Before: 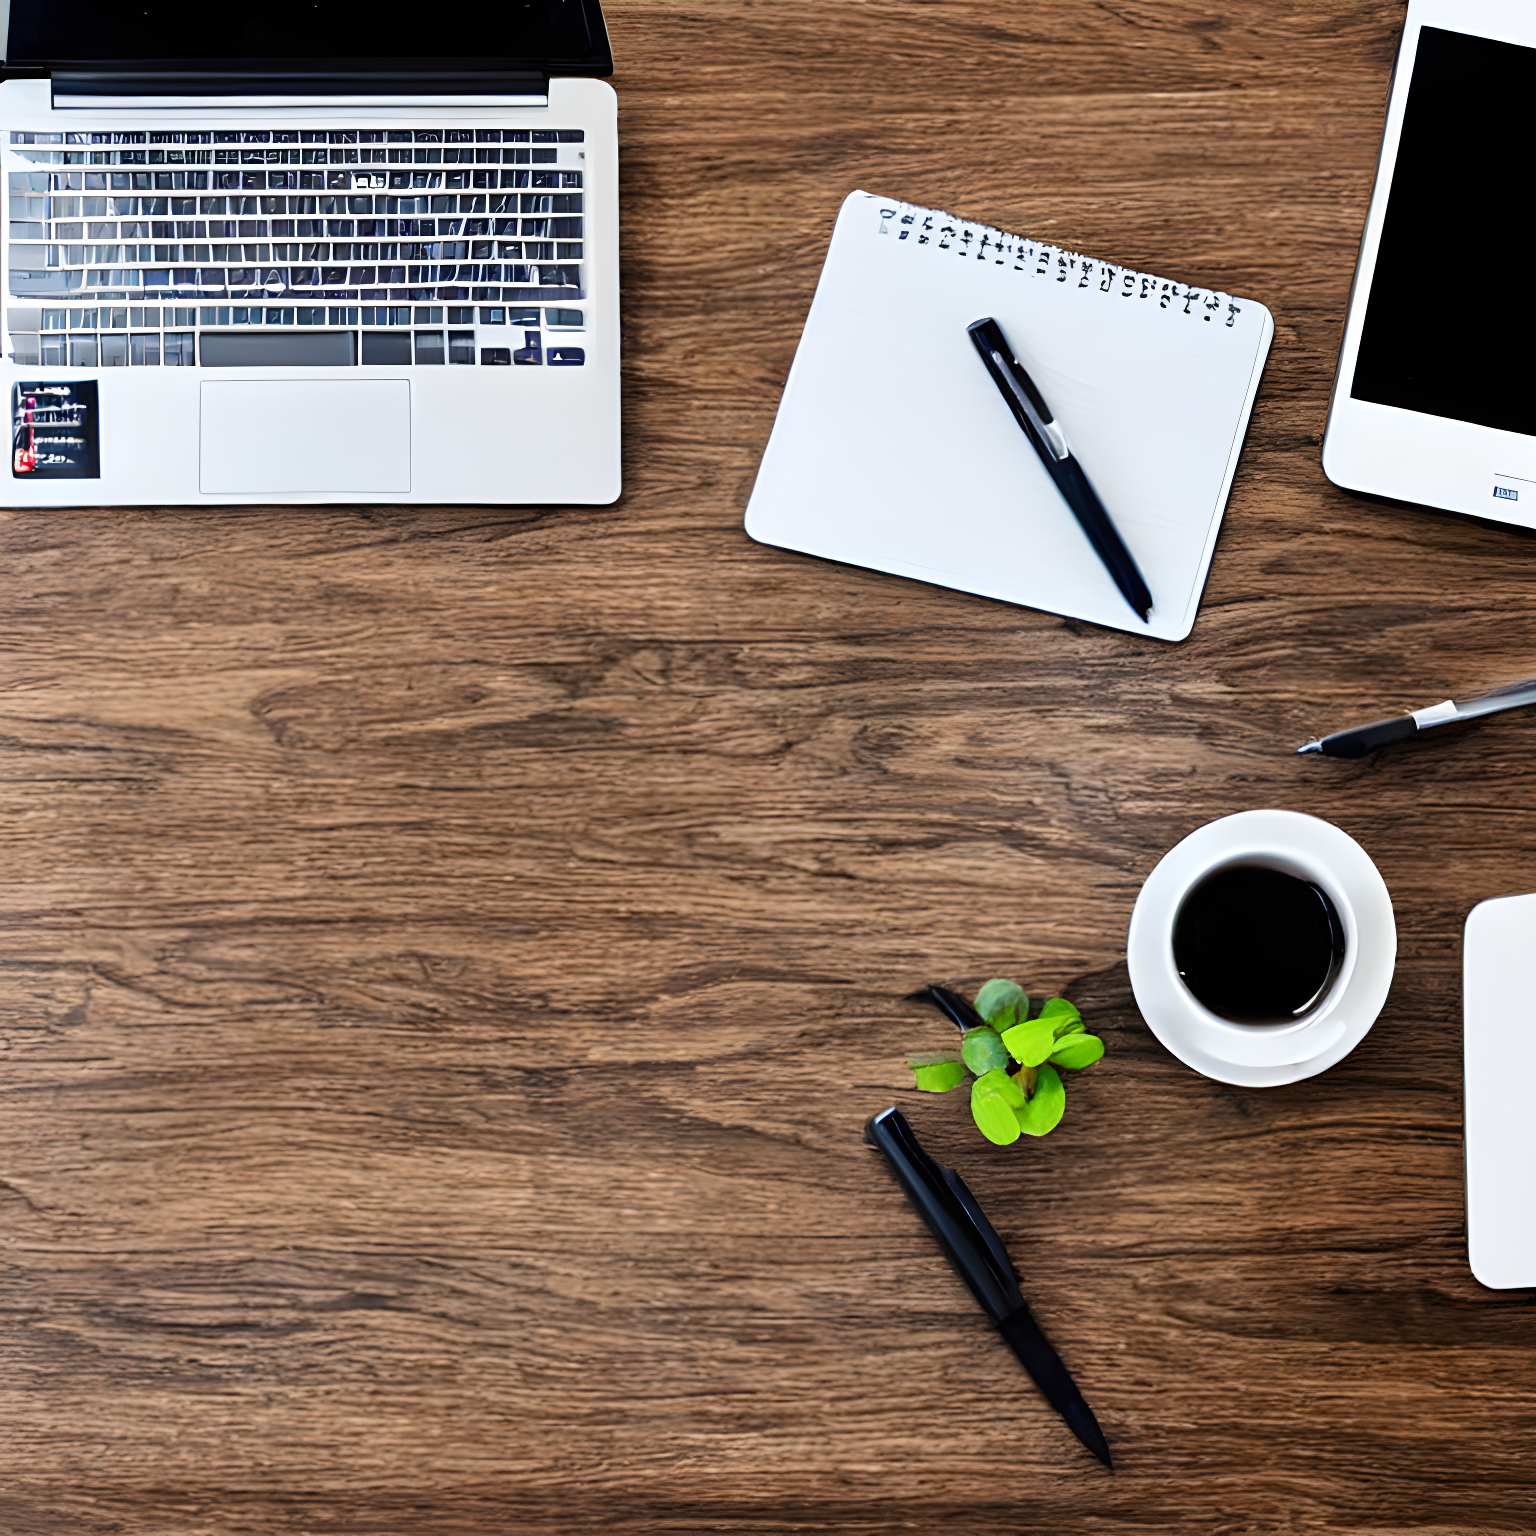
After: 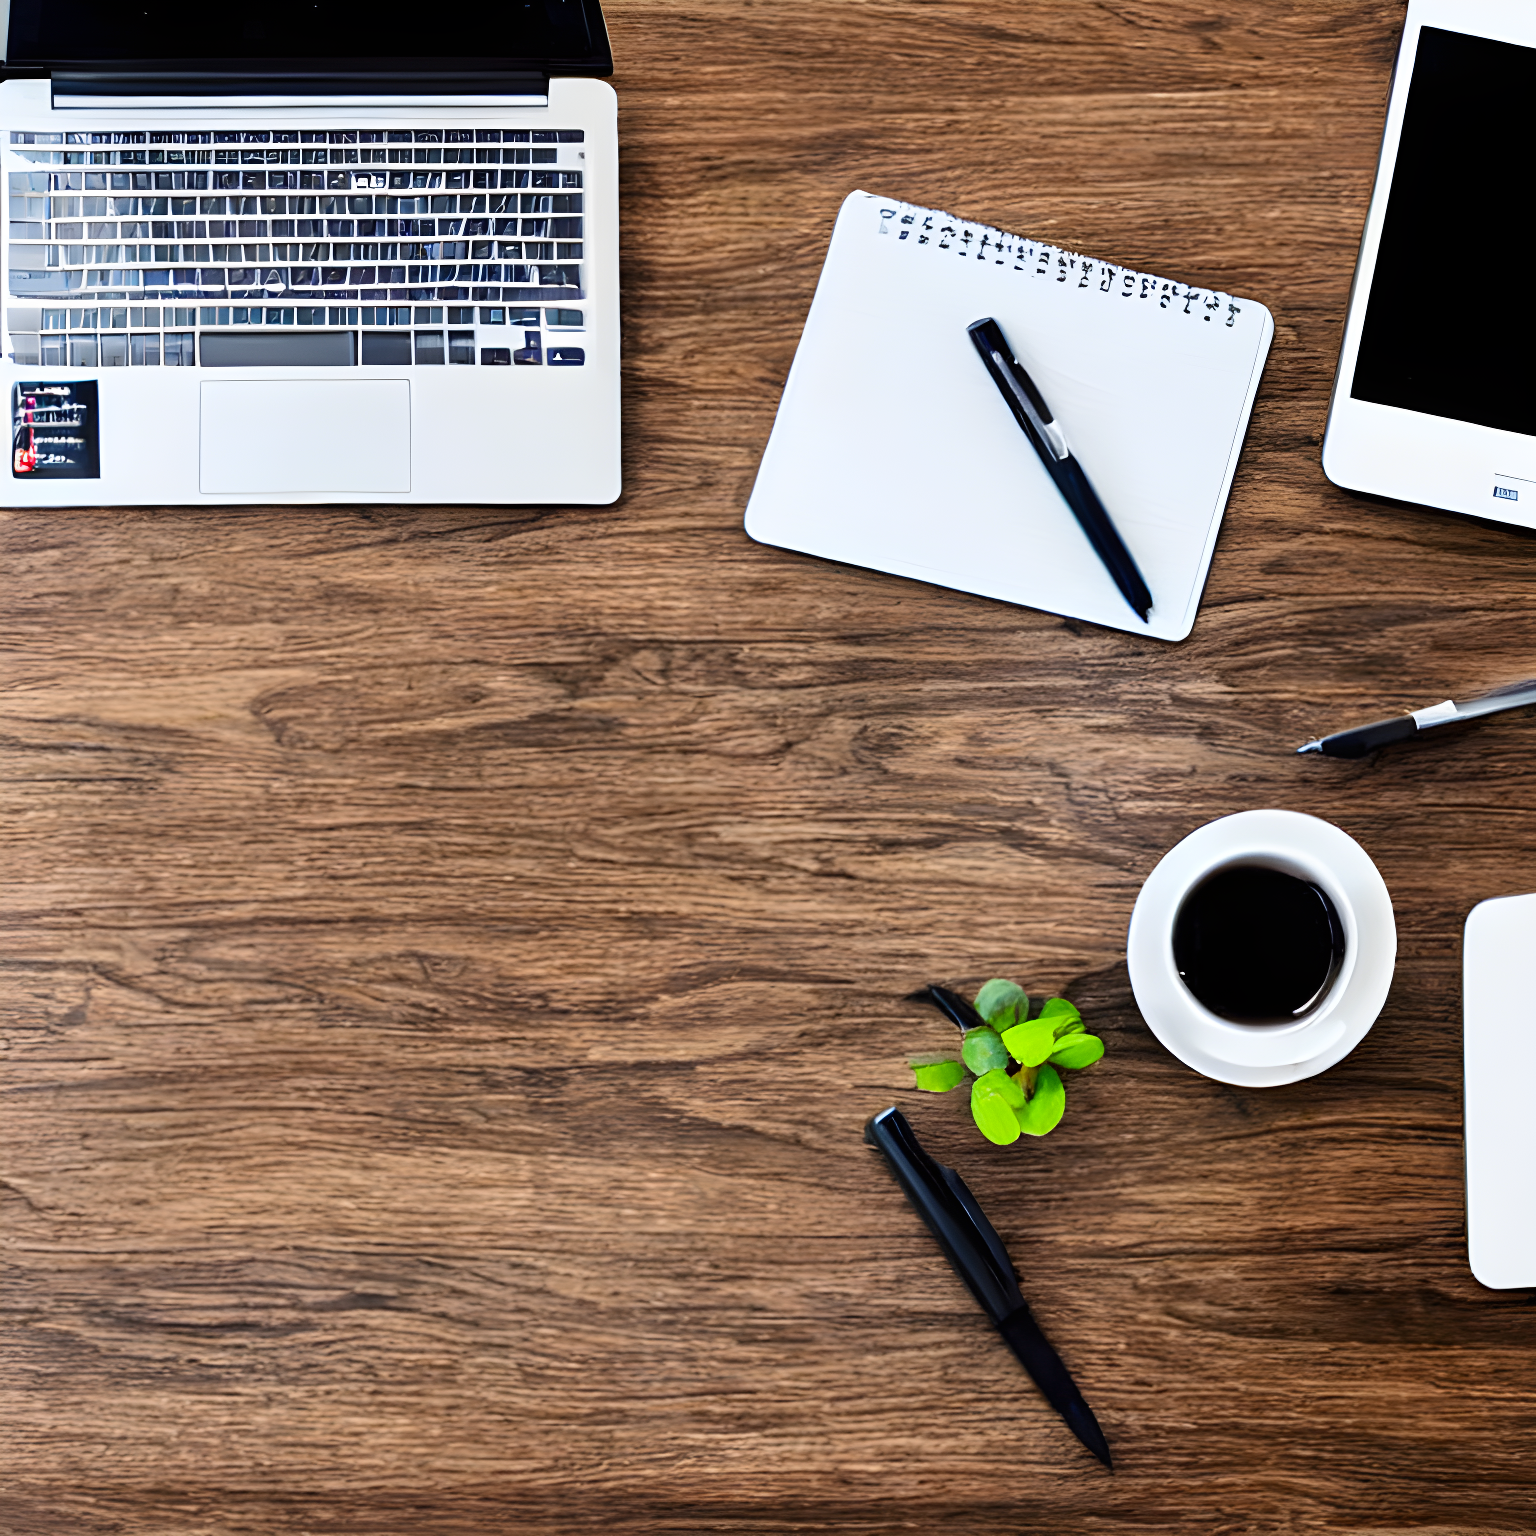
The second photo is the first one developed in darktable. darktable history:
white balance: red 1, blue 1
contrast brightness saturation: contrast 0.1, brightness 0.03, saturation 0.09
